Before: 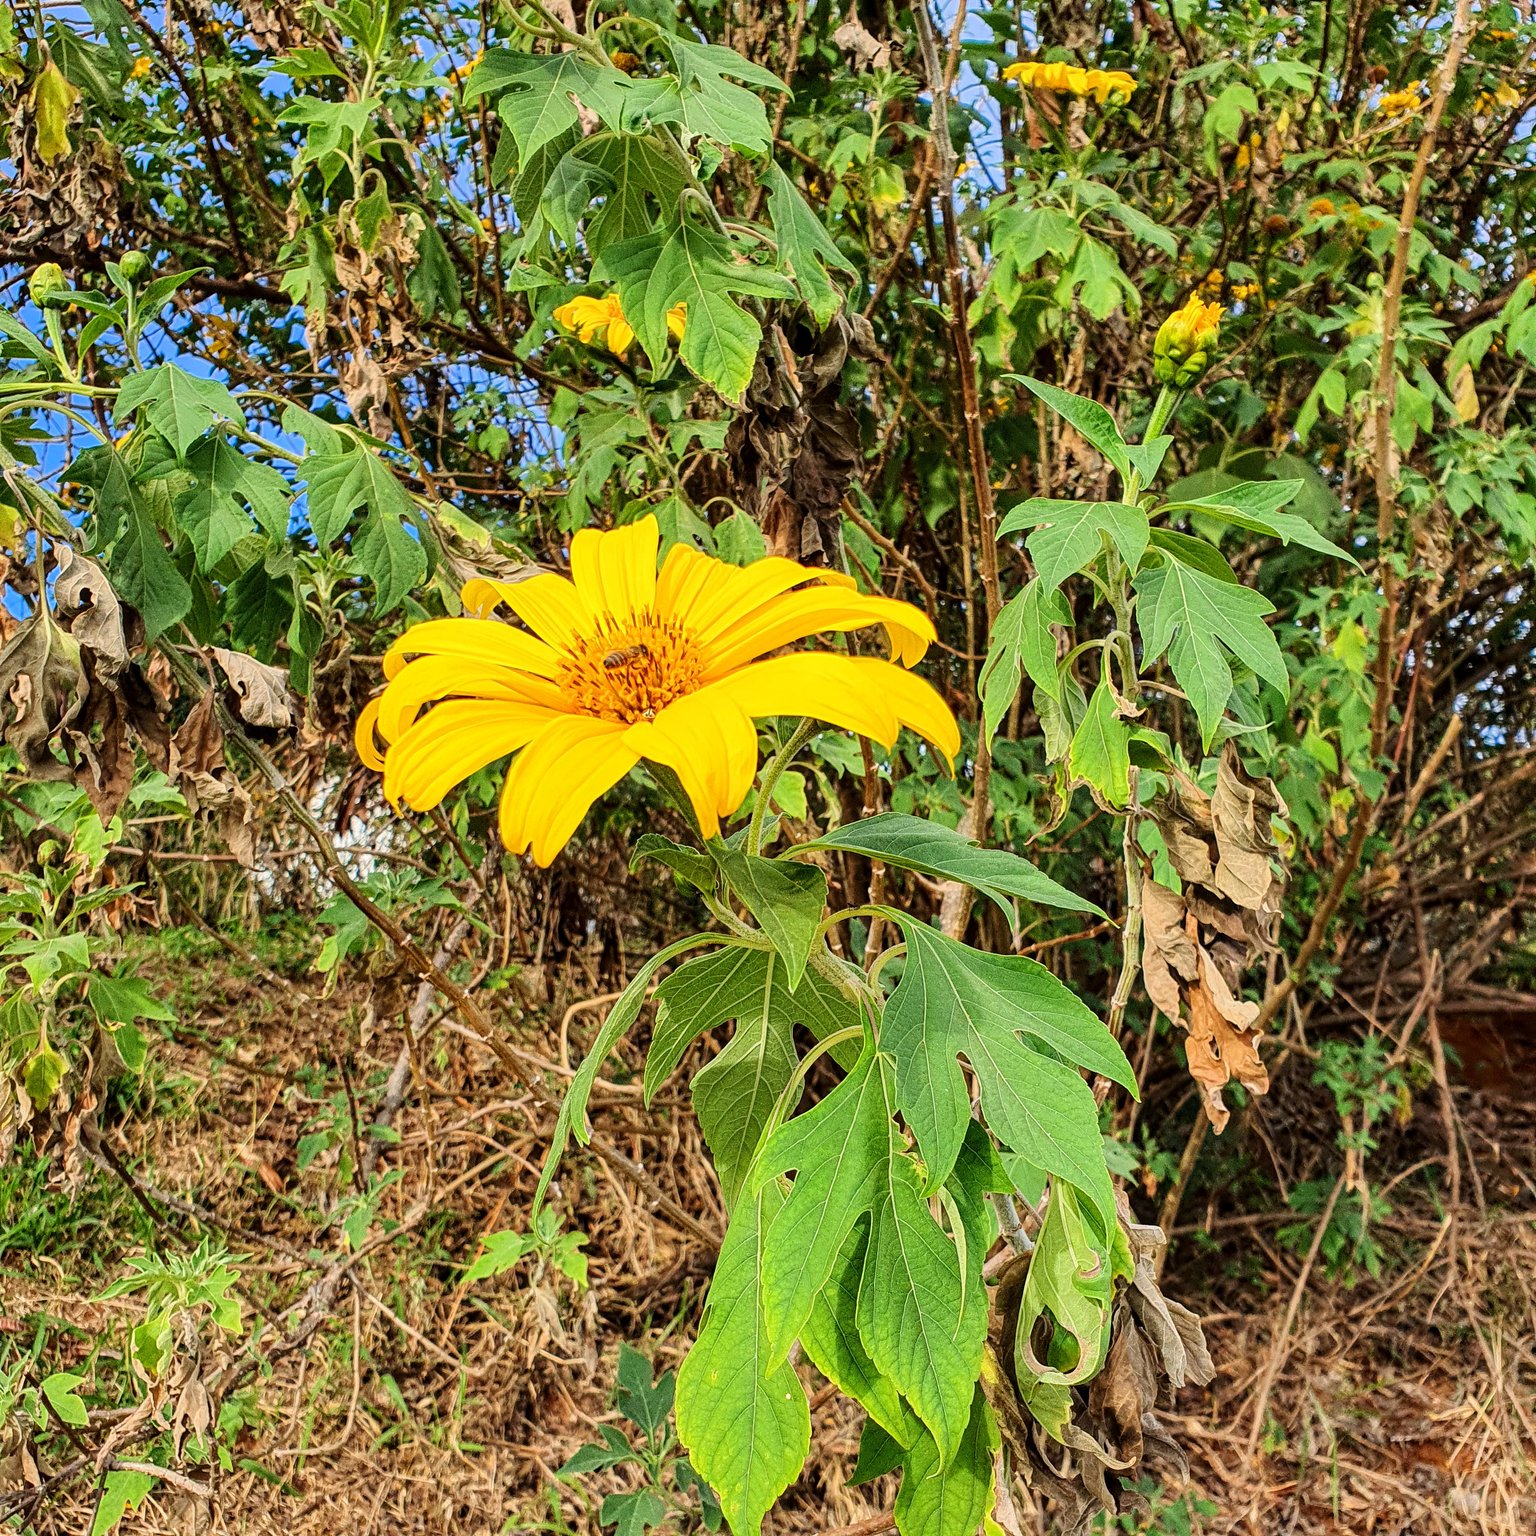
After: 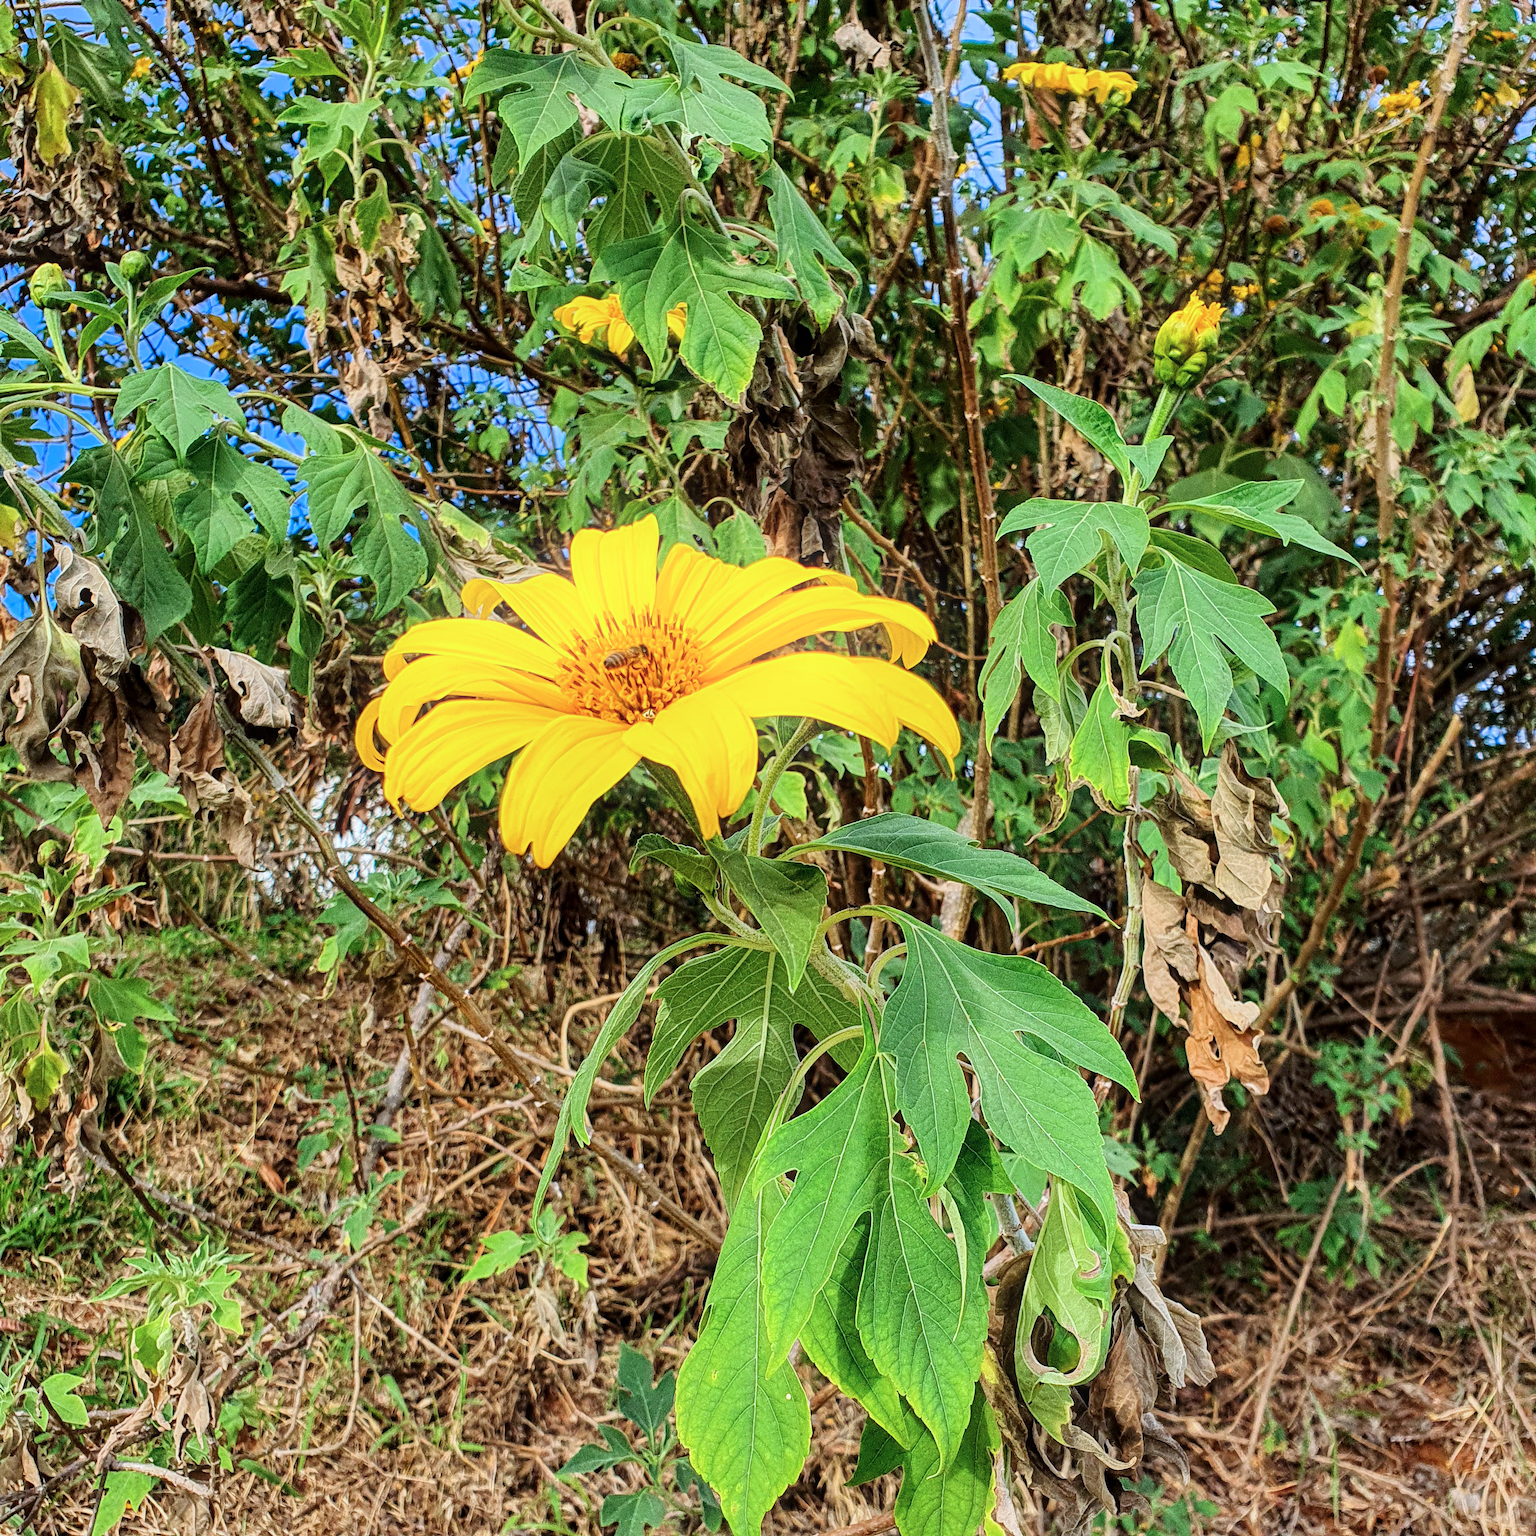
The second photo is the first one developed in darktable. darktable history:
local contrast: mode bilateral grid, contrast 10, coarseness 25, detail 110%, midtone range 0.2
color calibration: x 0.37, y 0.382, temperature 4313.32 K
bloom: size 15%, threshold 97%, strength 7%
